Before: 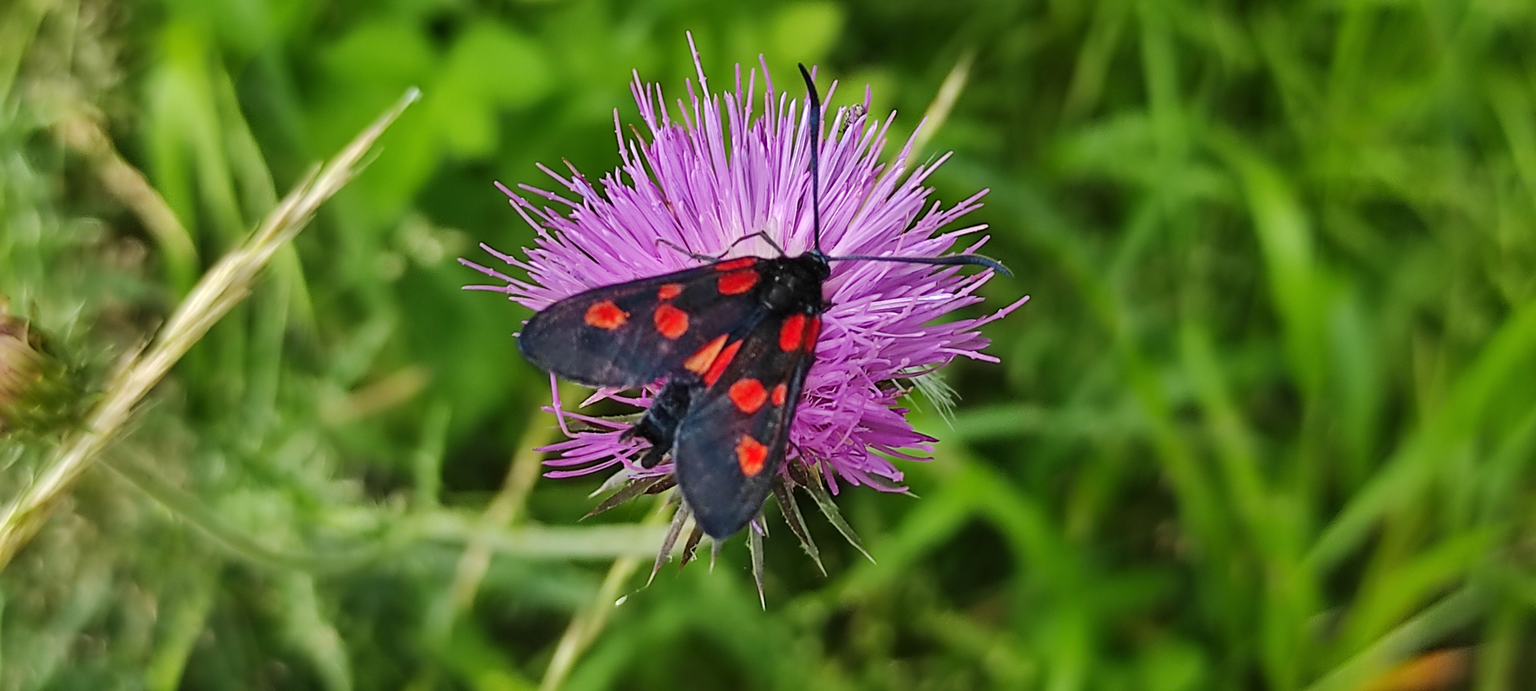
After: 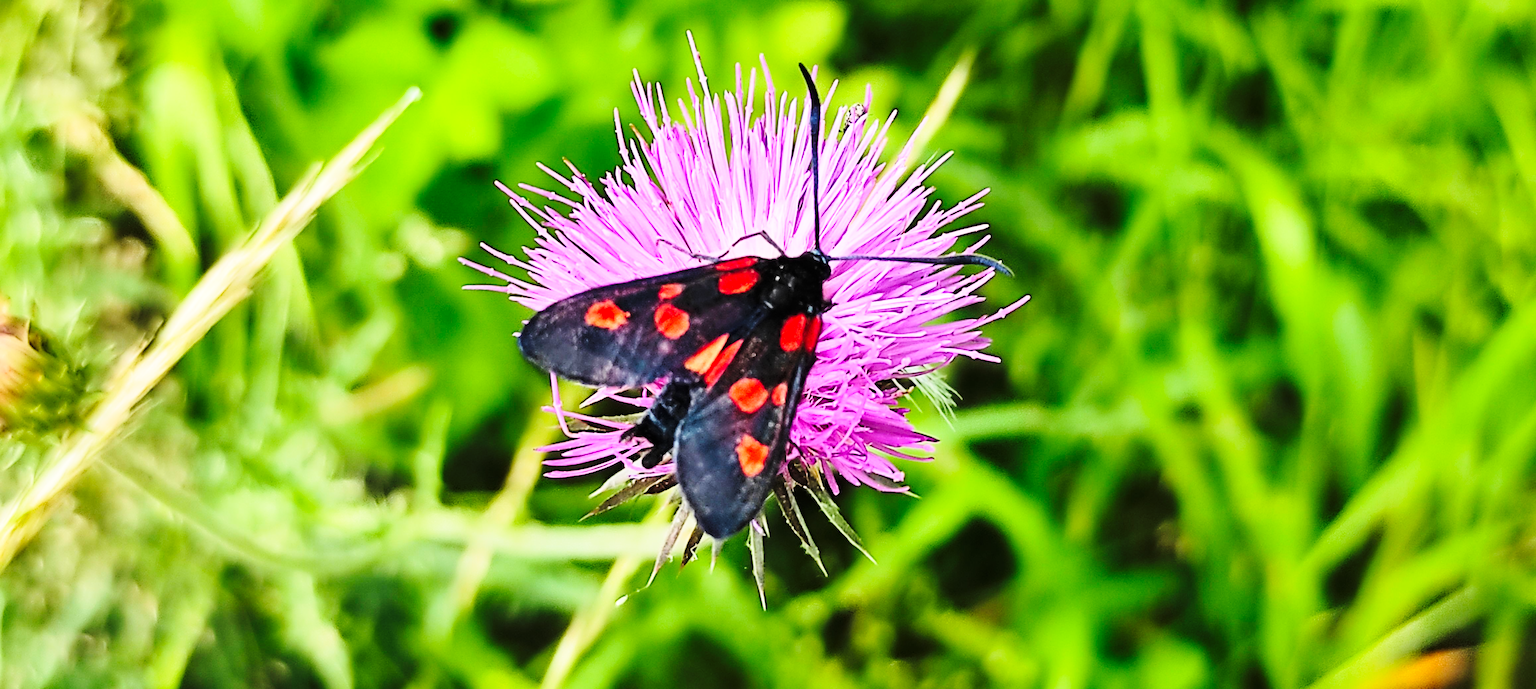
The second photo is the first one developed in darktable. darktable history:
base curve: curves: ch0 [(0, 0) (0.028, 0.03) (0.121, 0.232) (0.46, 0.748) (0.859, 0.968) (1, 1)], preserve colors none
tone curve: curves: ch0 [(0, 0) (0.051, 0.021) (0.11, 0.069) (0.249, 0.235) (0.452, 0.526) (0.596, 0.713) (0.703, 0.83) (0.851, 0.938) (1, 1)]; ch1 [(0, 0) (0.1, 0.038) (0.318, 0.221) (0.413, 0.325) (0.443, 0.412) (0.483, 0.474) (0.503, 0.501) (0.516, 0.517) (0.548, 0.568) (0.569, 0.599) (0.594, 0.634) (0.666, 0.701) (1, 1)]; ch2 [(0, 0) (0.453, 0.435) (0.479, 0.476) (0.504, 0.5) (0.529, 0.537) (0.556, 0.583) (0.584, 0.618) (0.824, 0.815) (1, 1)], color space Lab, linked channels, preserve colors none
crop: top 0.14%, bottom 0.123%
